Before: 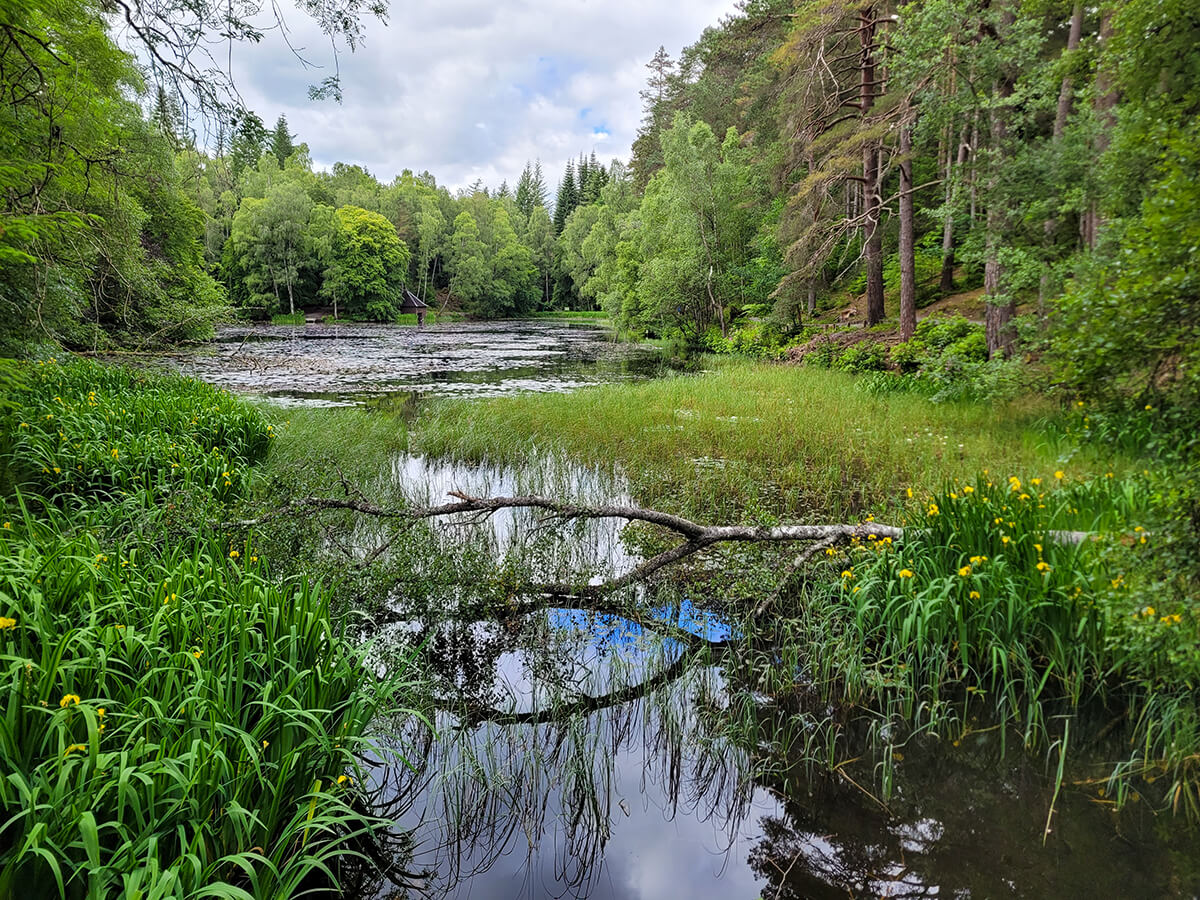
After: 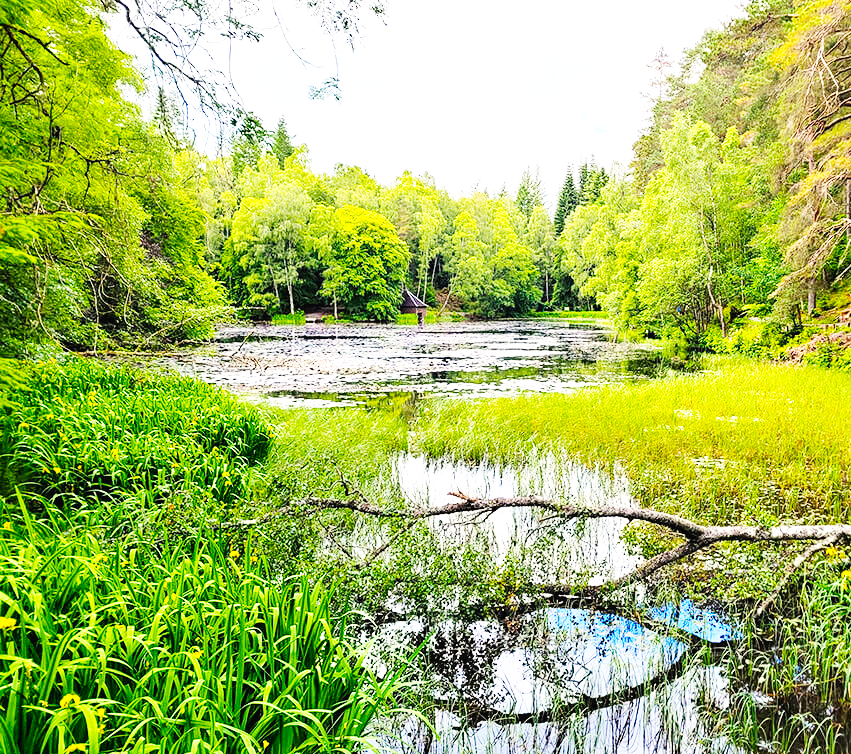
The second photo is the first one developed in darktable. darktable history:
crop: right 29.056%, bottom 16.116%
tone equalizer: edges refinement/feathering 500, mask exposure compensation -1.57 EV, preserve details no
exposure: exposure 0.608 EV, compensate highlight preservation false
color balance rgb: highlights gain › chroma 3.005%, highlights gain › hue 73.32°, perceptual saturation grading › global saturation 31.018%
base curve: curves: ch0 [(0, 0.003) (0.001, 0.002) (0.006, 0.004) (0.02, 0.022) (0.048, 0.086) (0.094, 0.234) (0.162, 0.431) (0.258, 0.629) (0.385, 0.8) (0.548, 0.918) (0.751, 0.988) (1, 1)], preserve colors none
